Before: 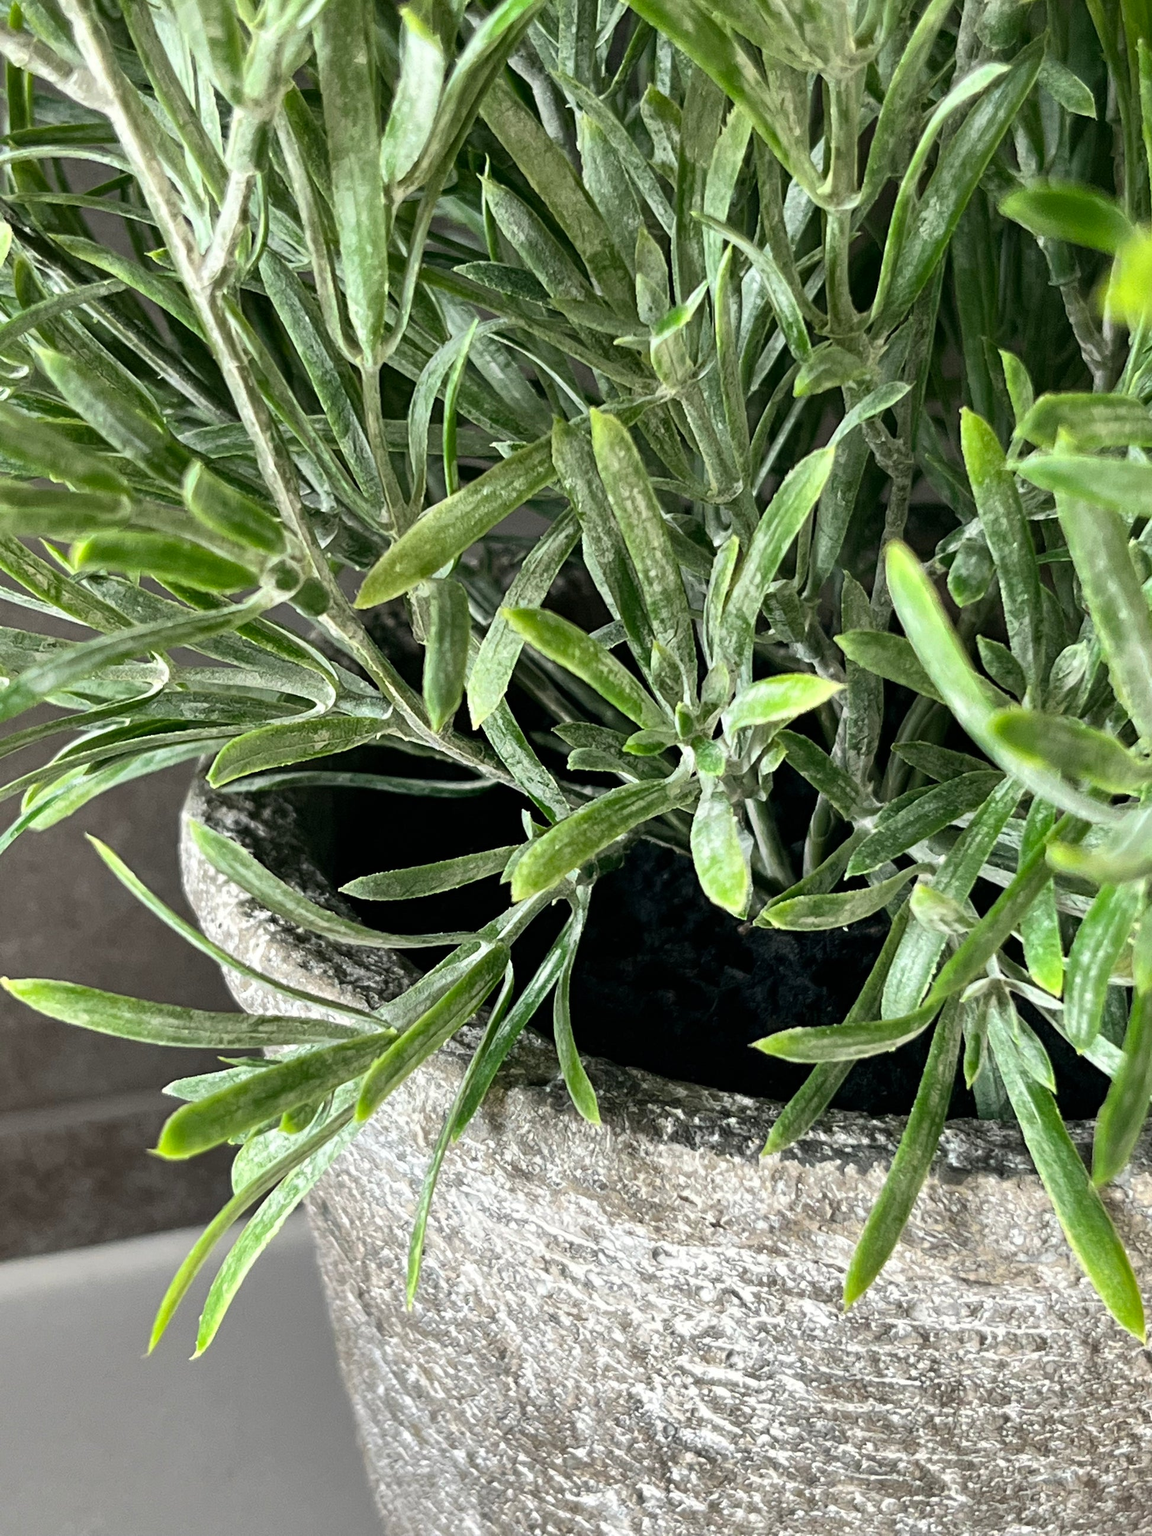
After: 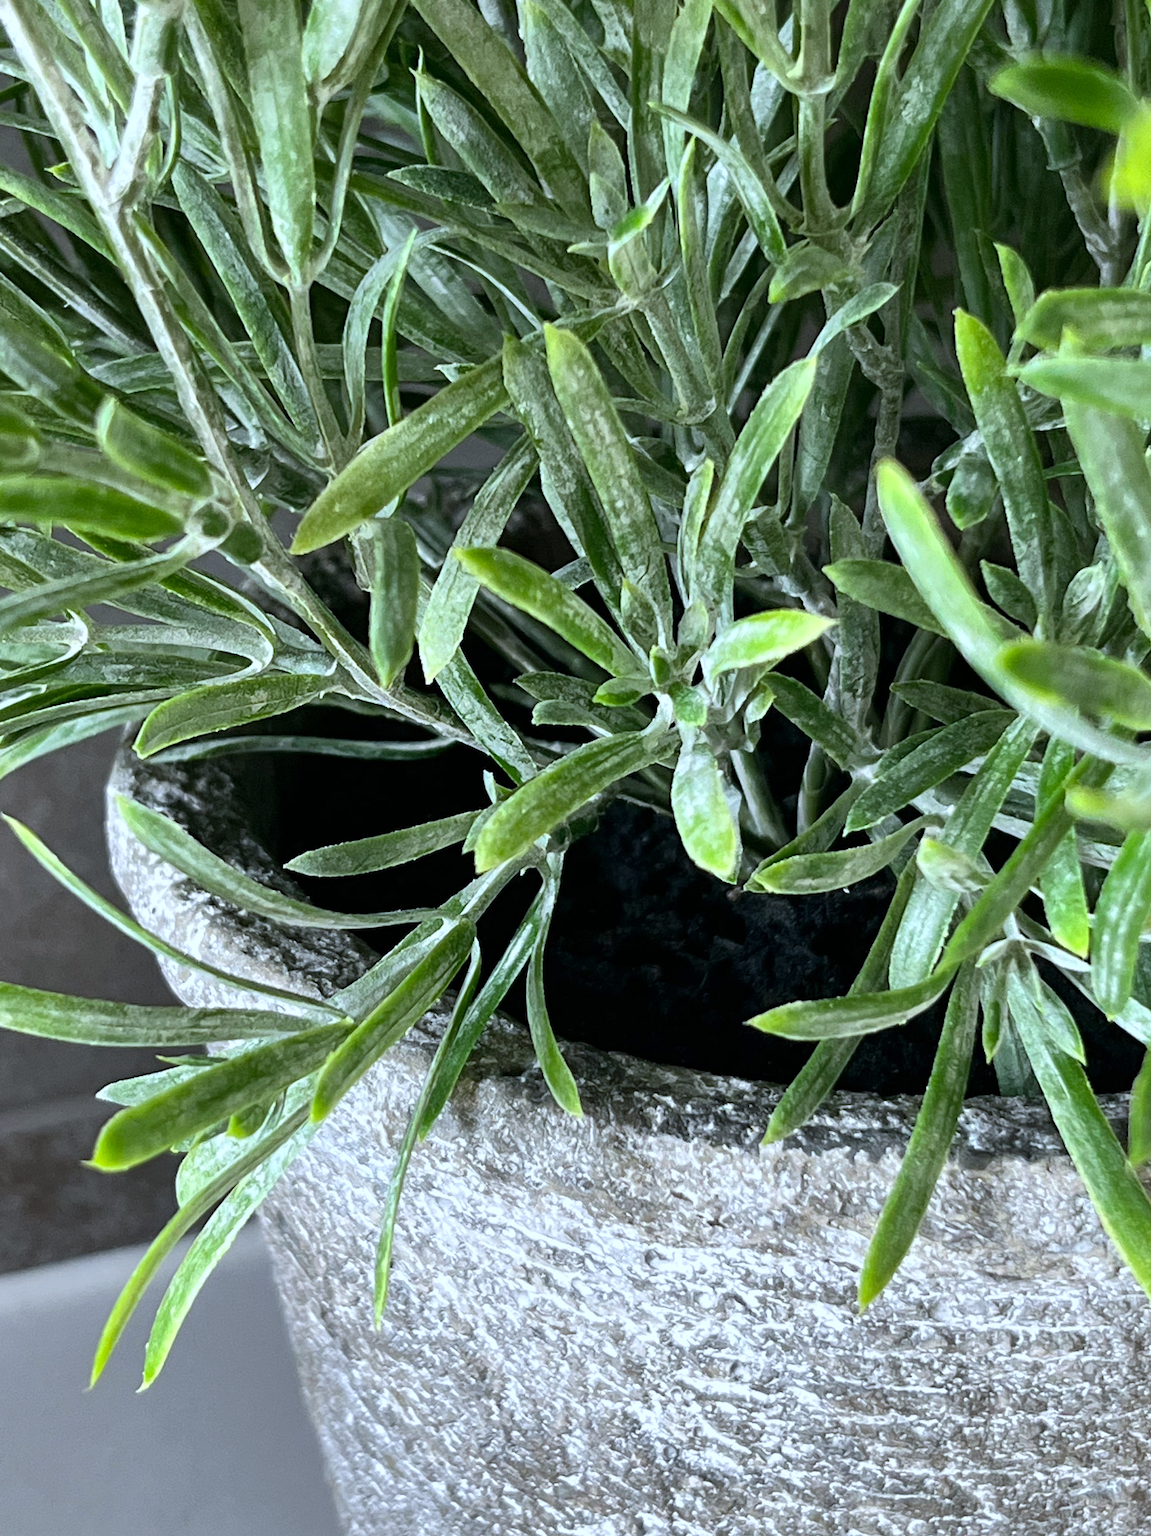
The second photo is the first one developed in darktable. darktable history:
white balance: red 0.926, green 1.003, blue 1.133
crop and rotate: angle 1.96°, left 5.673%, top 5.673%
